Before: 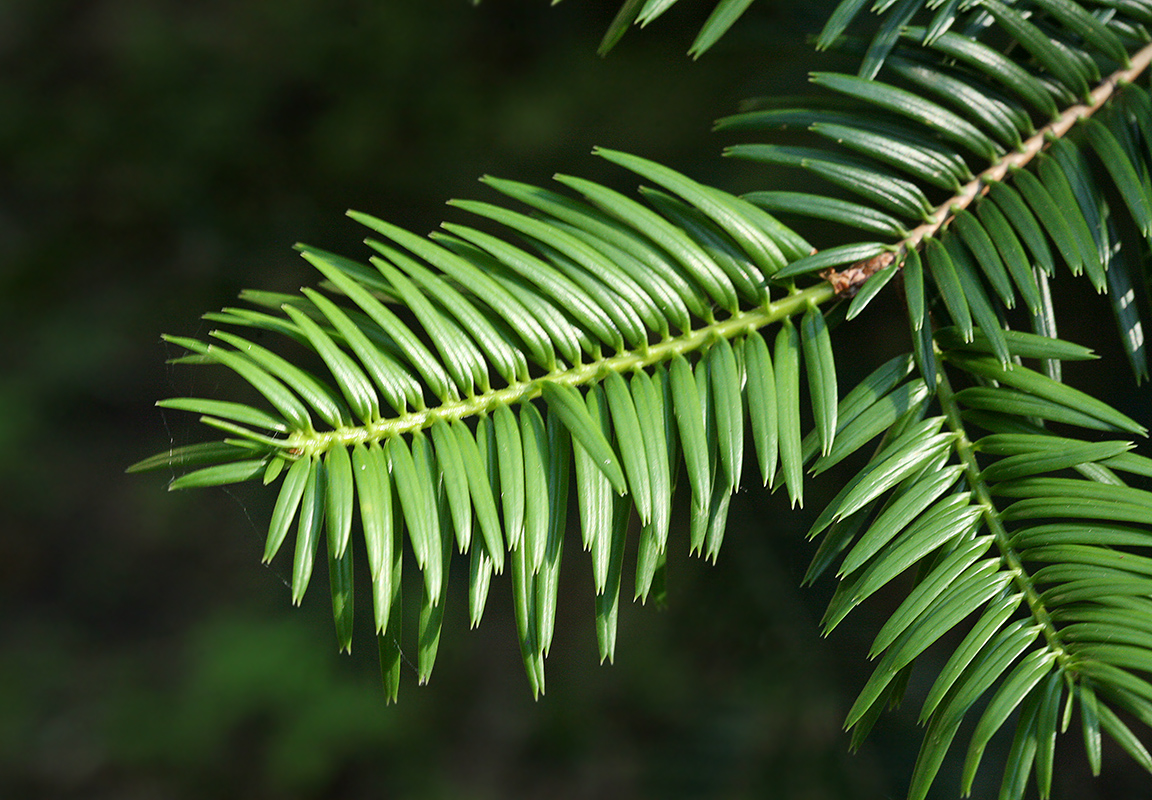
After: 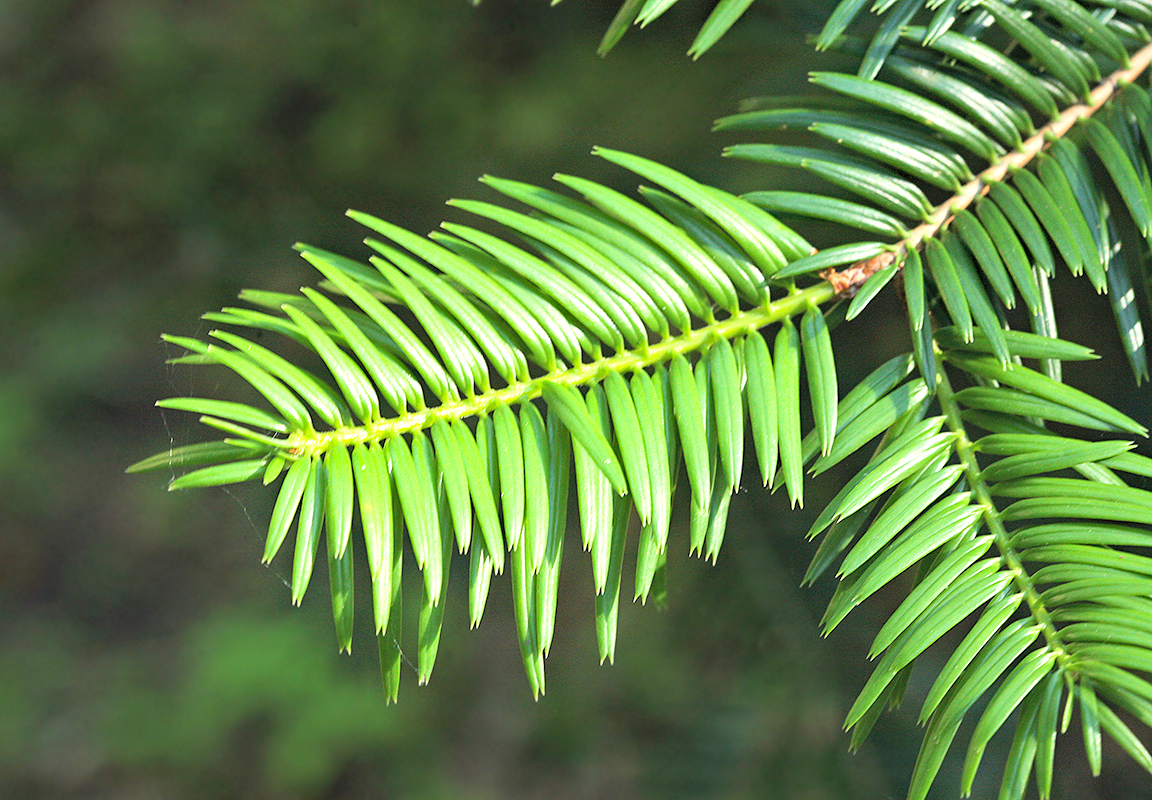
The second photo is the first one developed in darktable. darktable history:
contrast brightness saturation: contrast 0.097, brightness 0.318, saturation 0.148
haze removal: compatibility mode true
exposure: black level correction 0, exposure 0.703 EV, compensate highlight preservation false
